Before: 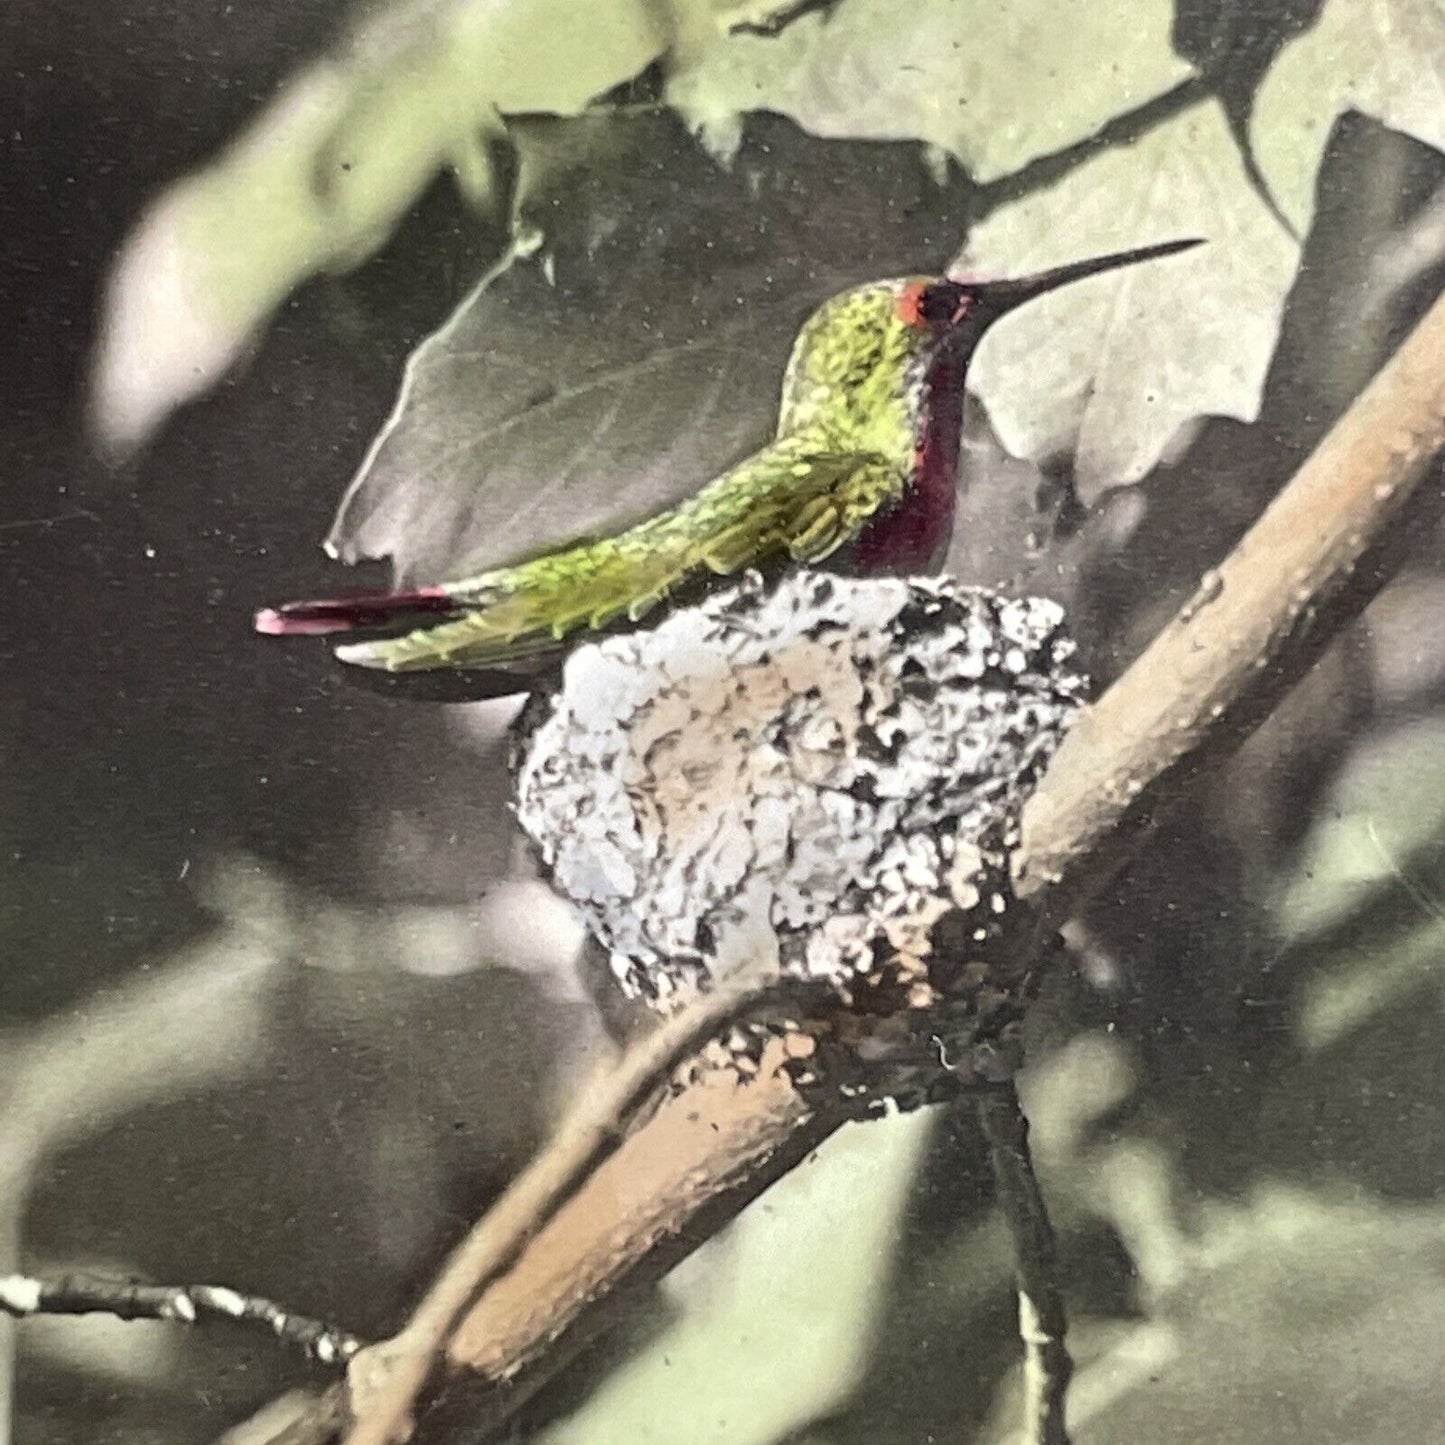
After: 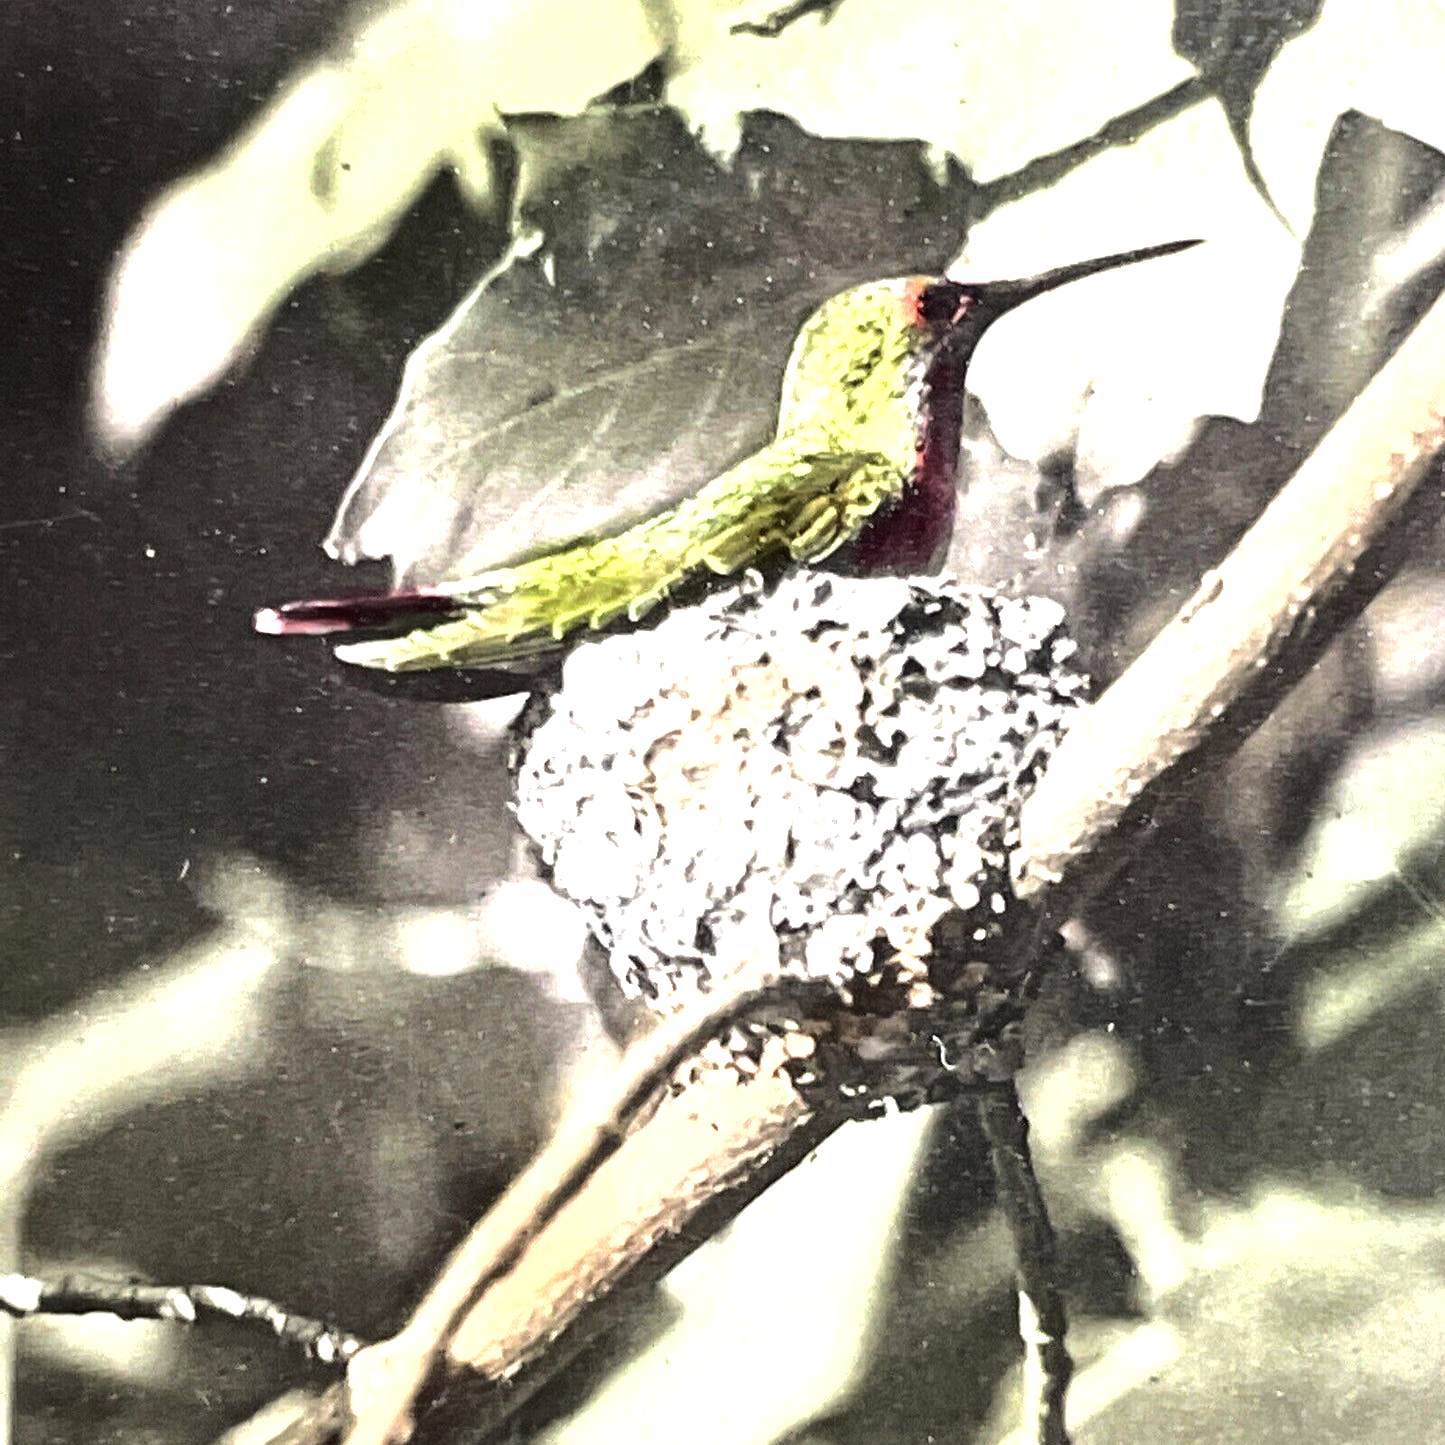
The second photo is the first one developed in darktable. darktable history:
tone equalizer: -8 EV -1.08 EV, -7 EV -1.01 EV, -6 EV -0.867 EV, -5 EV -0.578 EV, -3 EV 0.578 EV, -2 EV 0.867 EV, -1 EV 1.01 EV, +0 EV 1.08 EV, edges refinement/feathering 500, mask exposure compensation -1.57 EV, preserve details no
exposure: black level correction 0, exposure 0.5 EV, compensate exposure bias true, compensate highlight preservation false
shadows and highlights: shadows -20, white point adjustment -2, highlights -35
